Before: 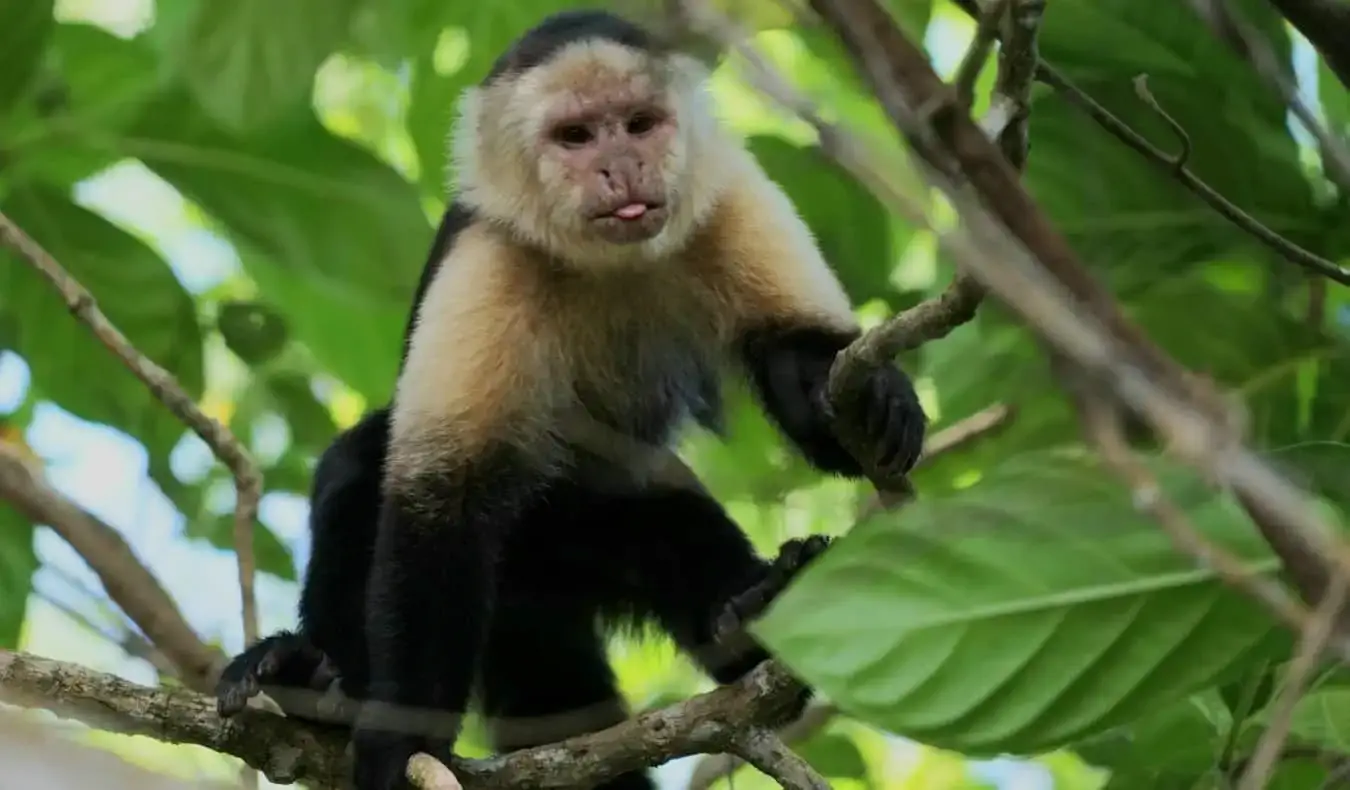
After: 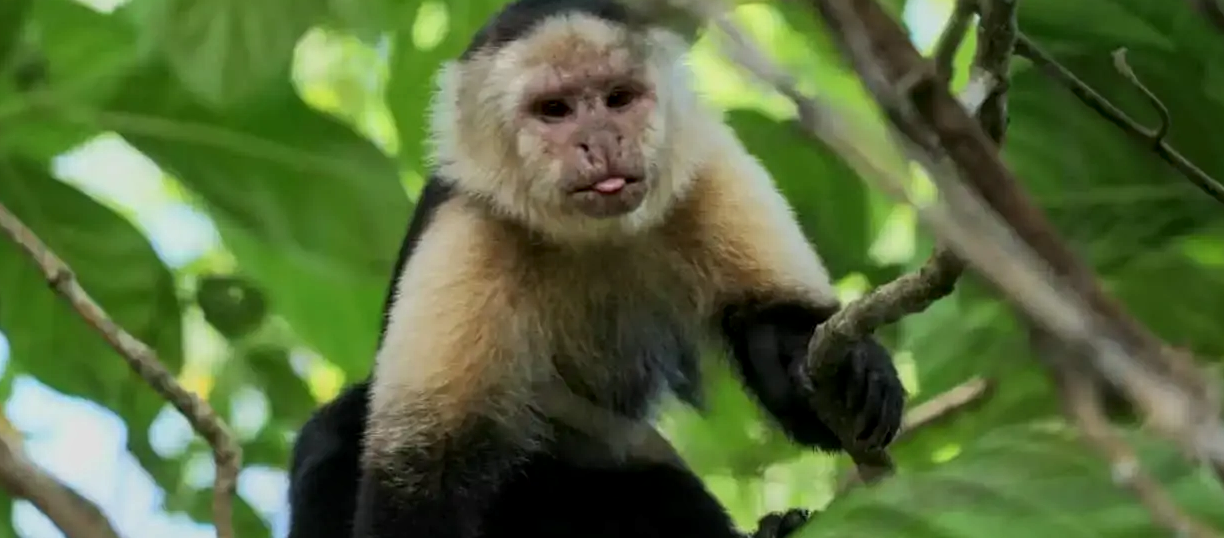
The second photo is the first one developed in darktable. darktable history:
local contrast: on, module defaults
crop: left 1.625%, top 3.386%, right 7.658%, bottom 28.508%
